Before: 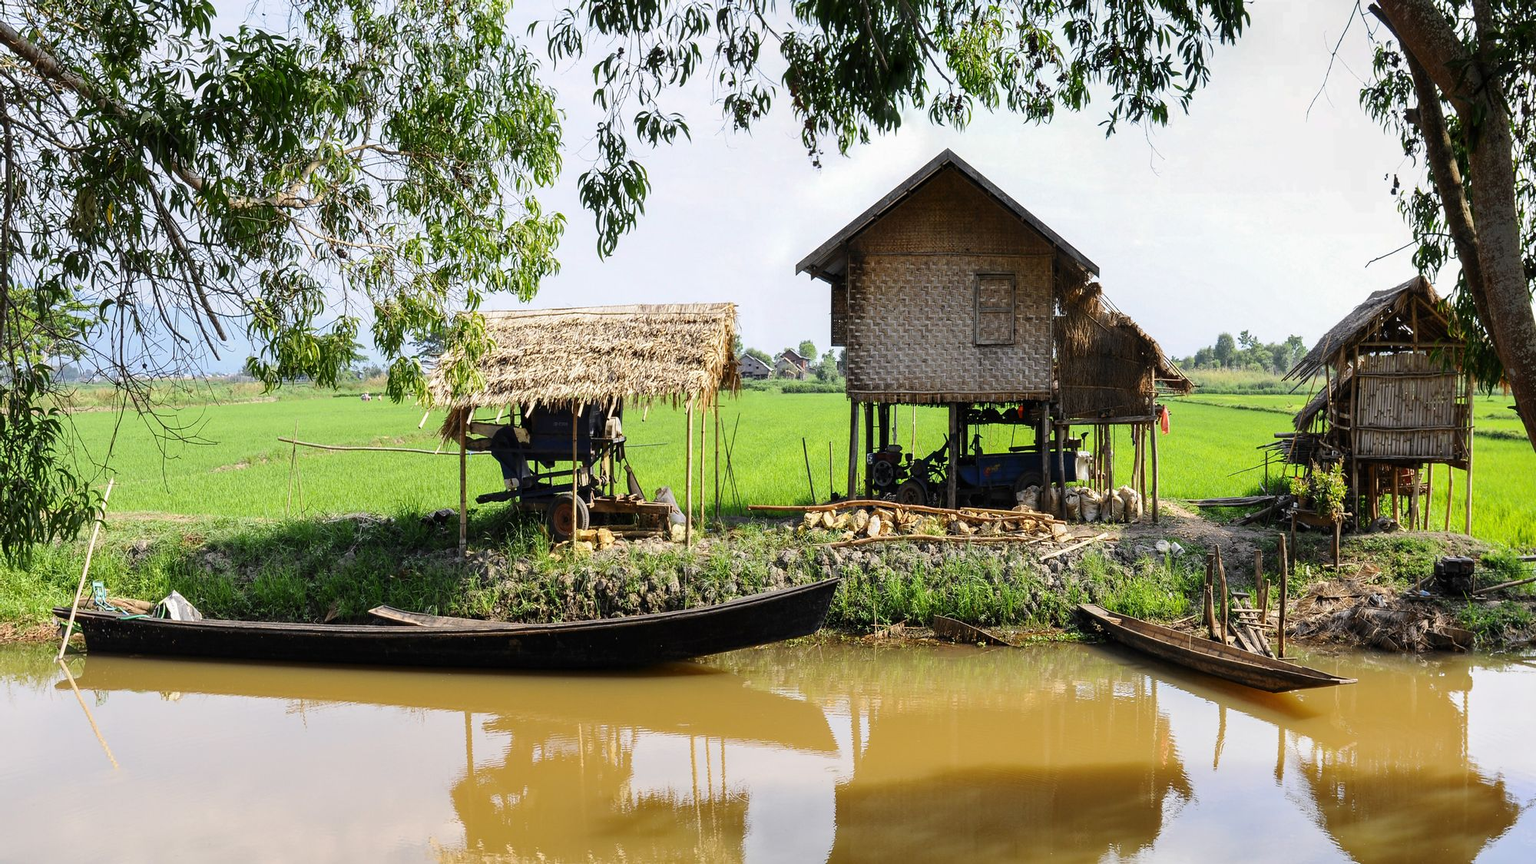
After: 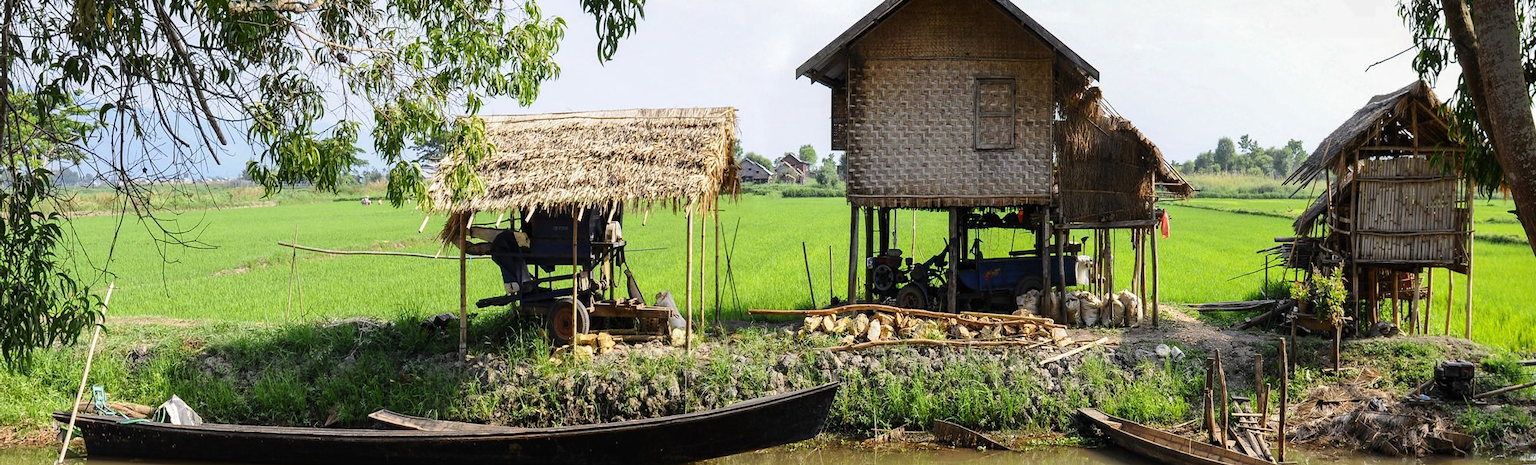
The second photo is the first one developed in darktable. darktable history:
crop and rotate: top 22.731%, bottom 23.339%
